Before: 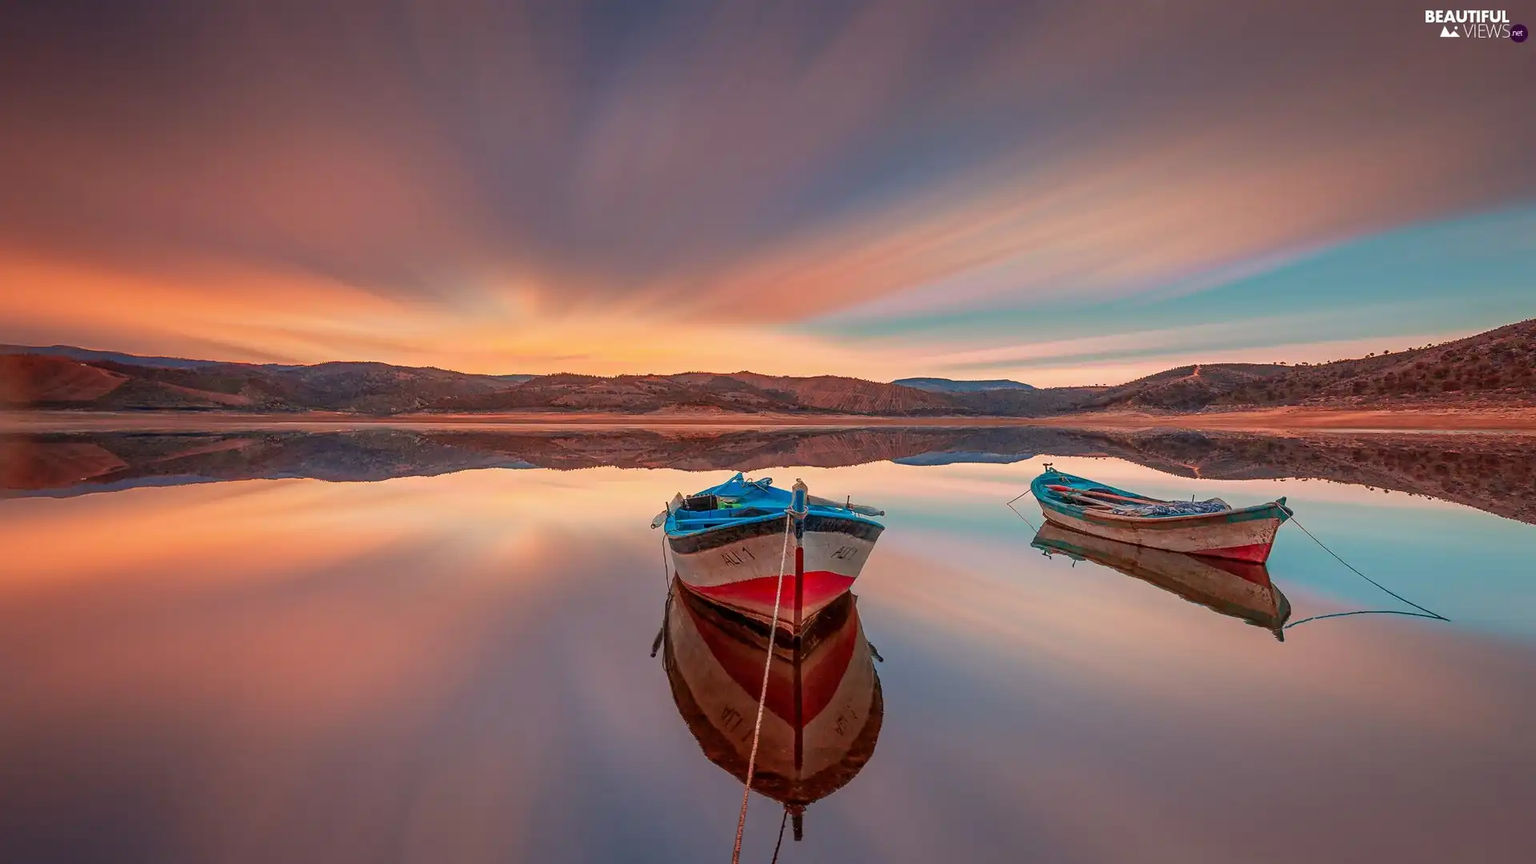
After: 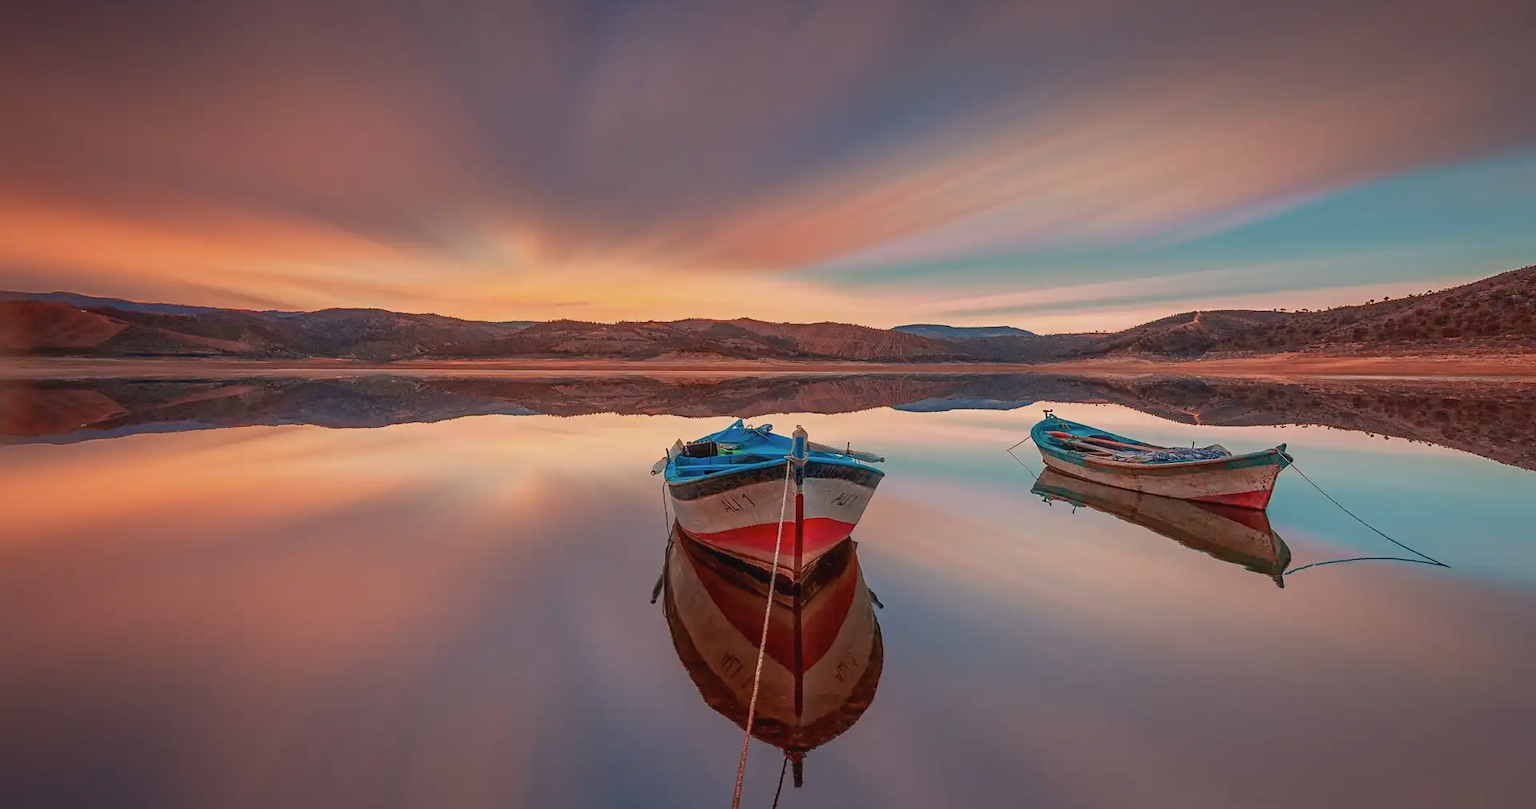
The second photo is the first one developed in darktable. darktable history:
contrast brightness saturation: contrast -0.08, brightness -0.04, saturation -0.11
crop and rotate: top 6.25%
